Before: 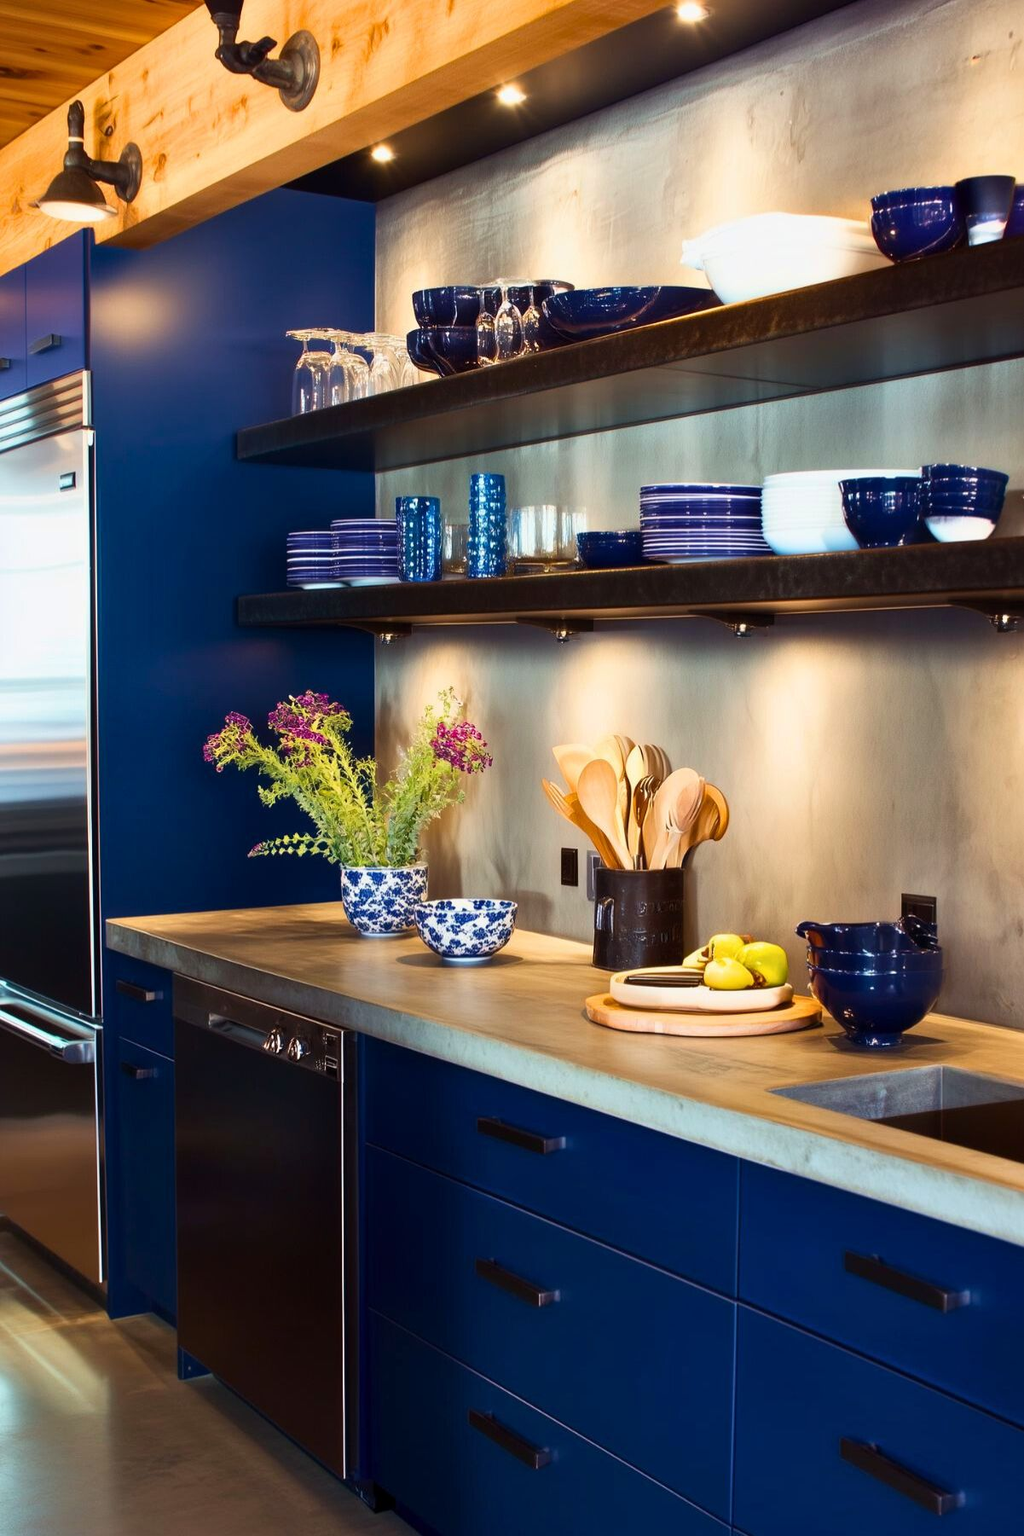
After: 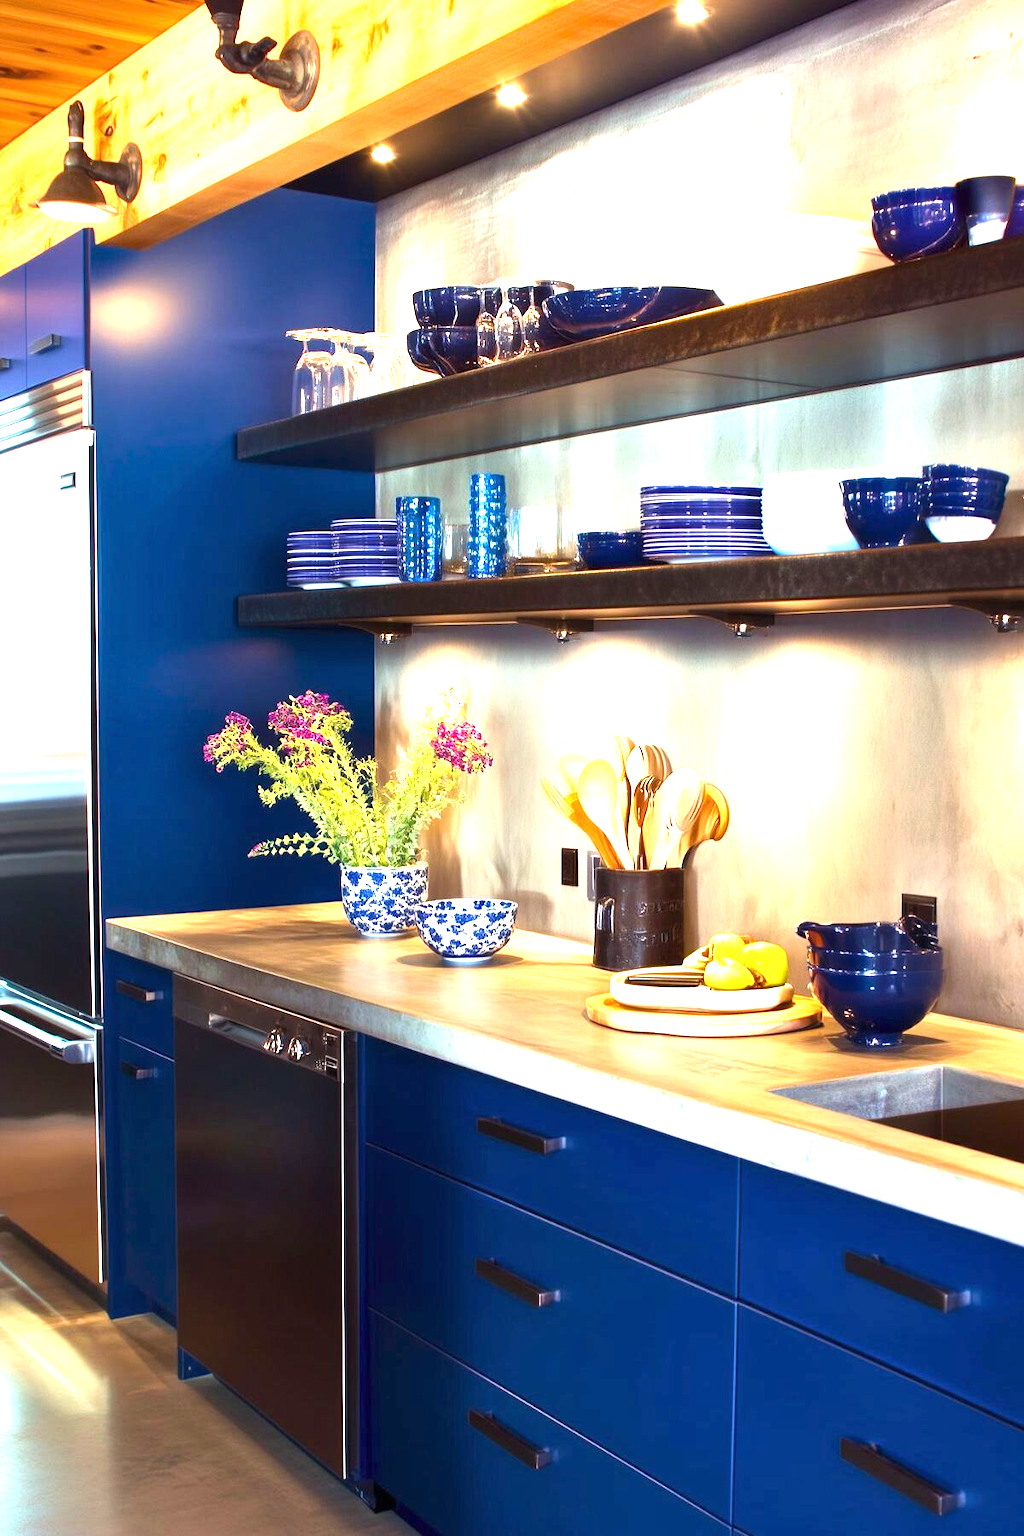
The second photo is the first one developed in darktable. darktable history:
exposure: black level correction 0, exposure 1.516 EV, compensate exposure bias true, compensate highlight preservation false
